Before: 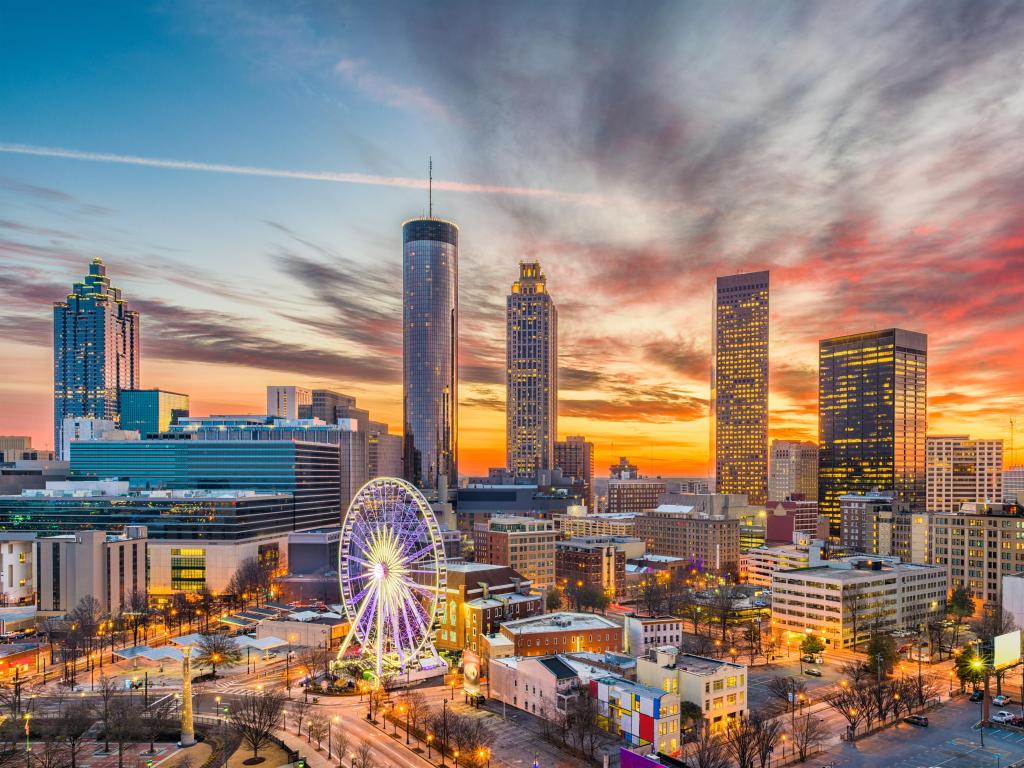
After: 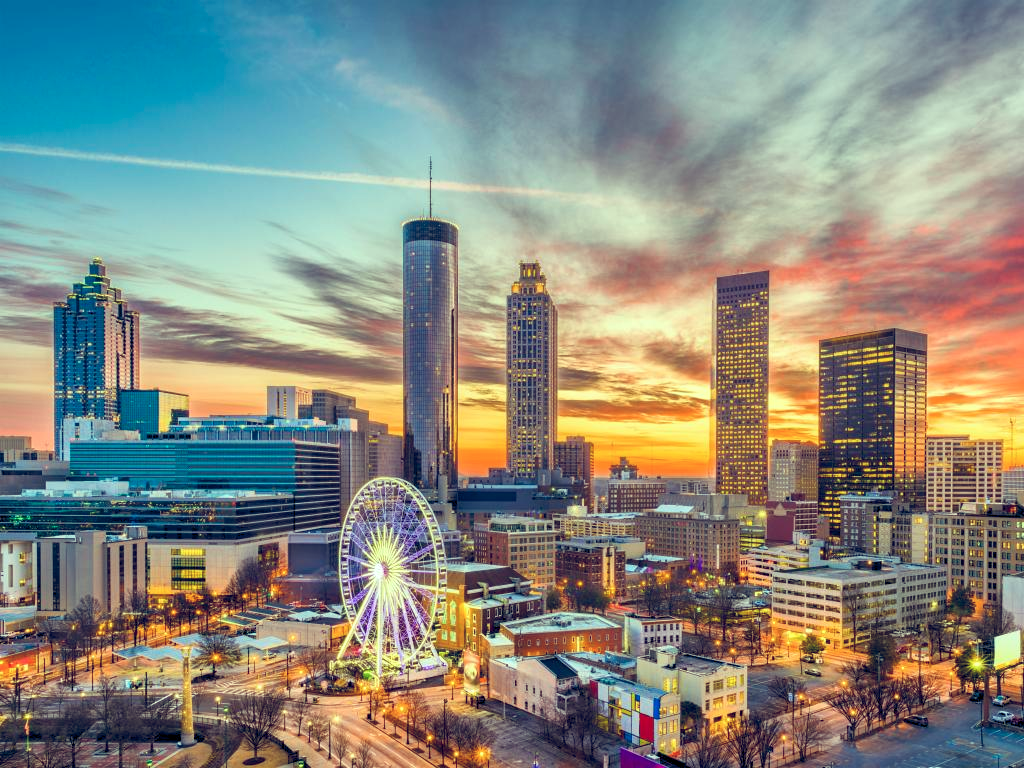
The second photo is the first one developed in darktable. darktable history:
color balance rgb: highlights gain › luminance 15.336%, highlights gain › chroma 7.015%, highlights gain › hue 123.78°, global offset › luminance -0.283%, global offset › chroma 0.313%, global offset › hue 258.78°, linear chroma grading › shadows -7.768%, linear chroma grading › global chroma 9.751%, perceptual saturation grading › global saturation -2.005%, perceptual saturation grading › highlights -8.068%, perceptual saturation grading › mid-tones 8.449%, perceptual saturation grading › shadows 4.589%
